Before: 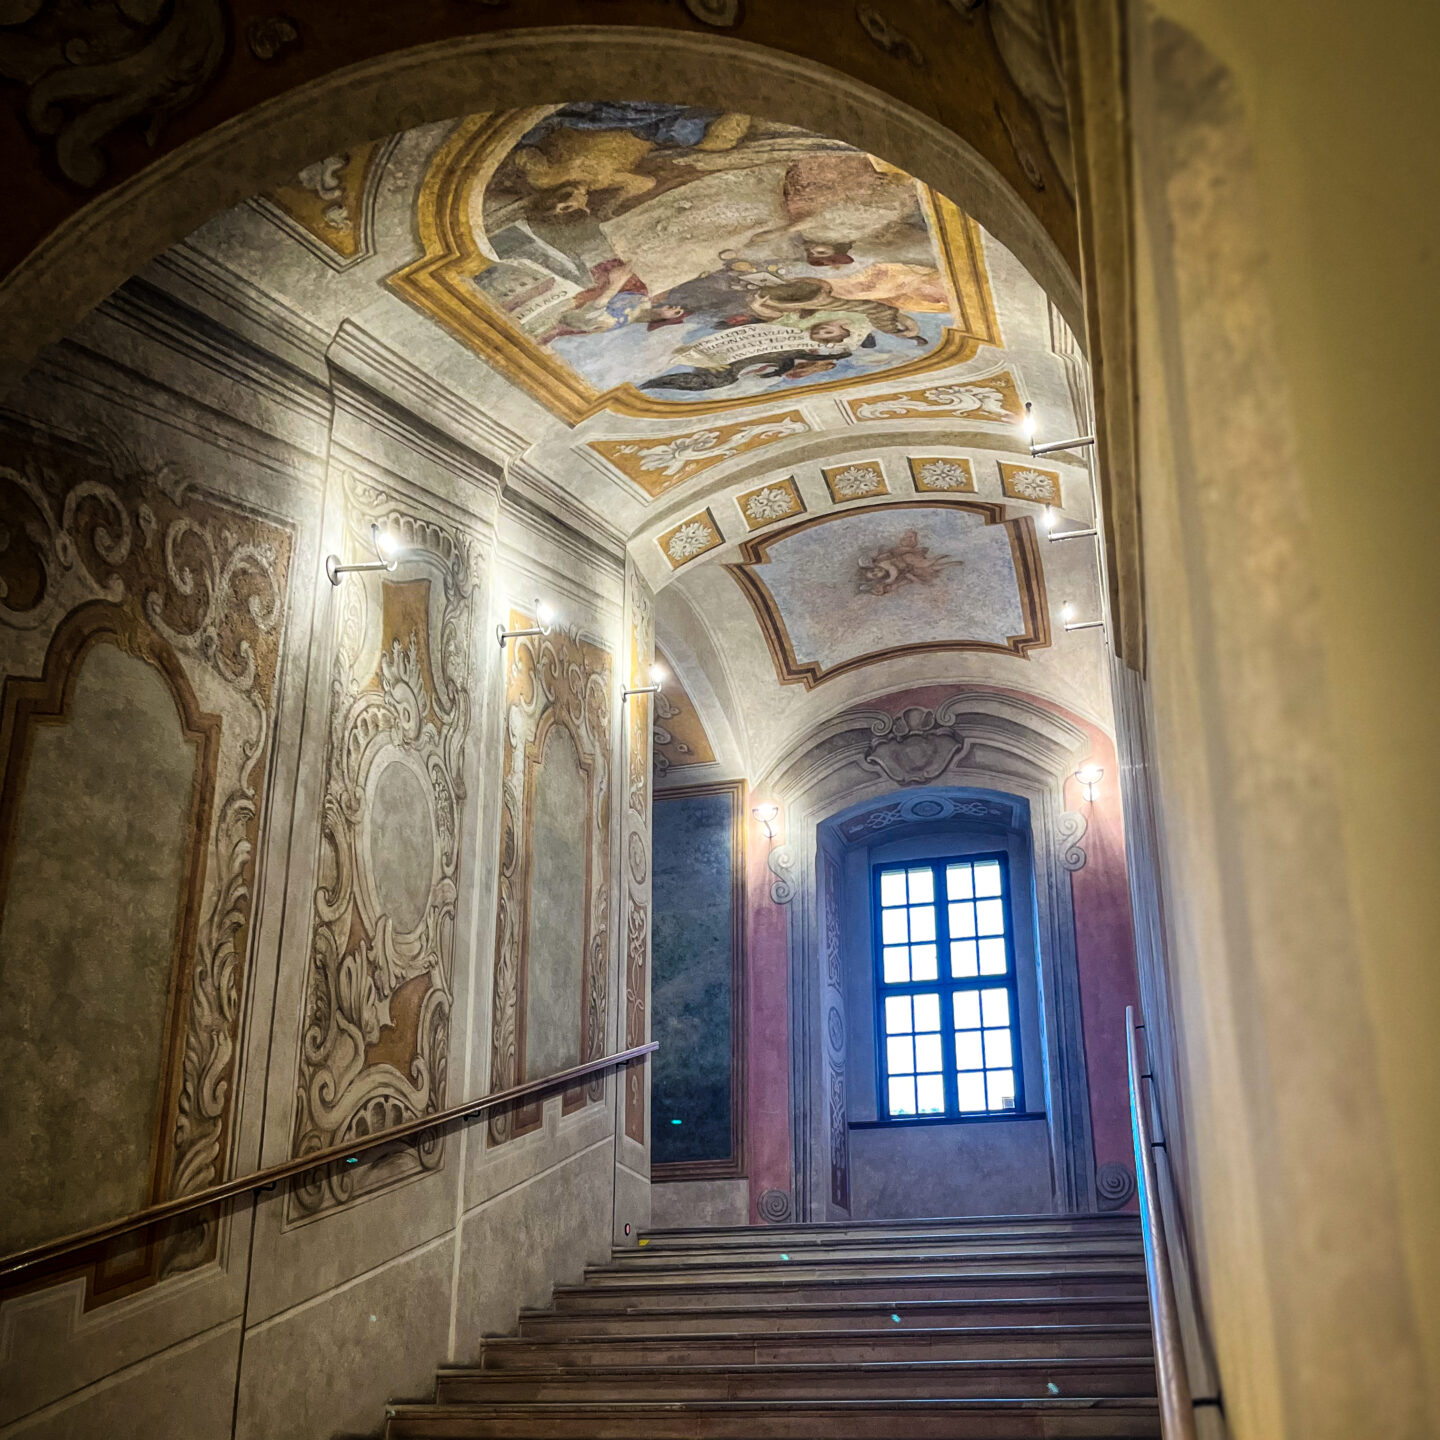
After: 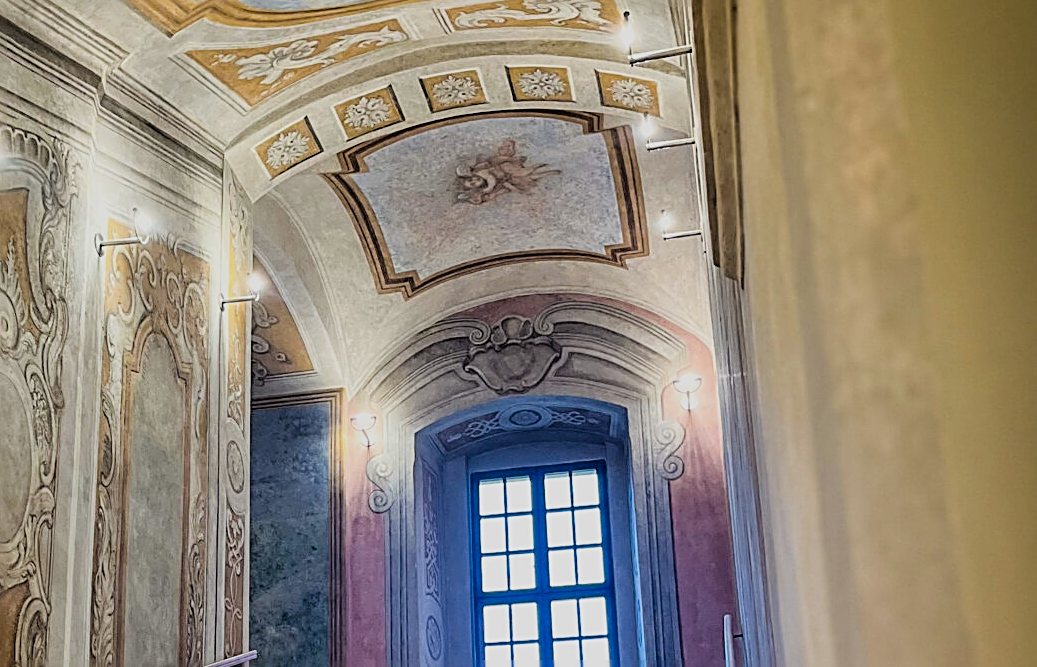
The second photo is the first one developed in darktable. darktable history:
crop and rotate: left 27.947%, top 27.167%, bottom 26.497%
sharpen: radius 2.579, amount 0.679
filmic rgb: black relative exposure -7.62 EV, white relative exposure 4.6 EV, threshold 3.04 EV, target black luminance 0%, hardness 3.53, latitude 50.35%, contrast 1.027, highlights saturation mix 9.4%, shadows ↔ highlights balance -0.203%, enable highlight reconstruction true
